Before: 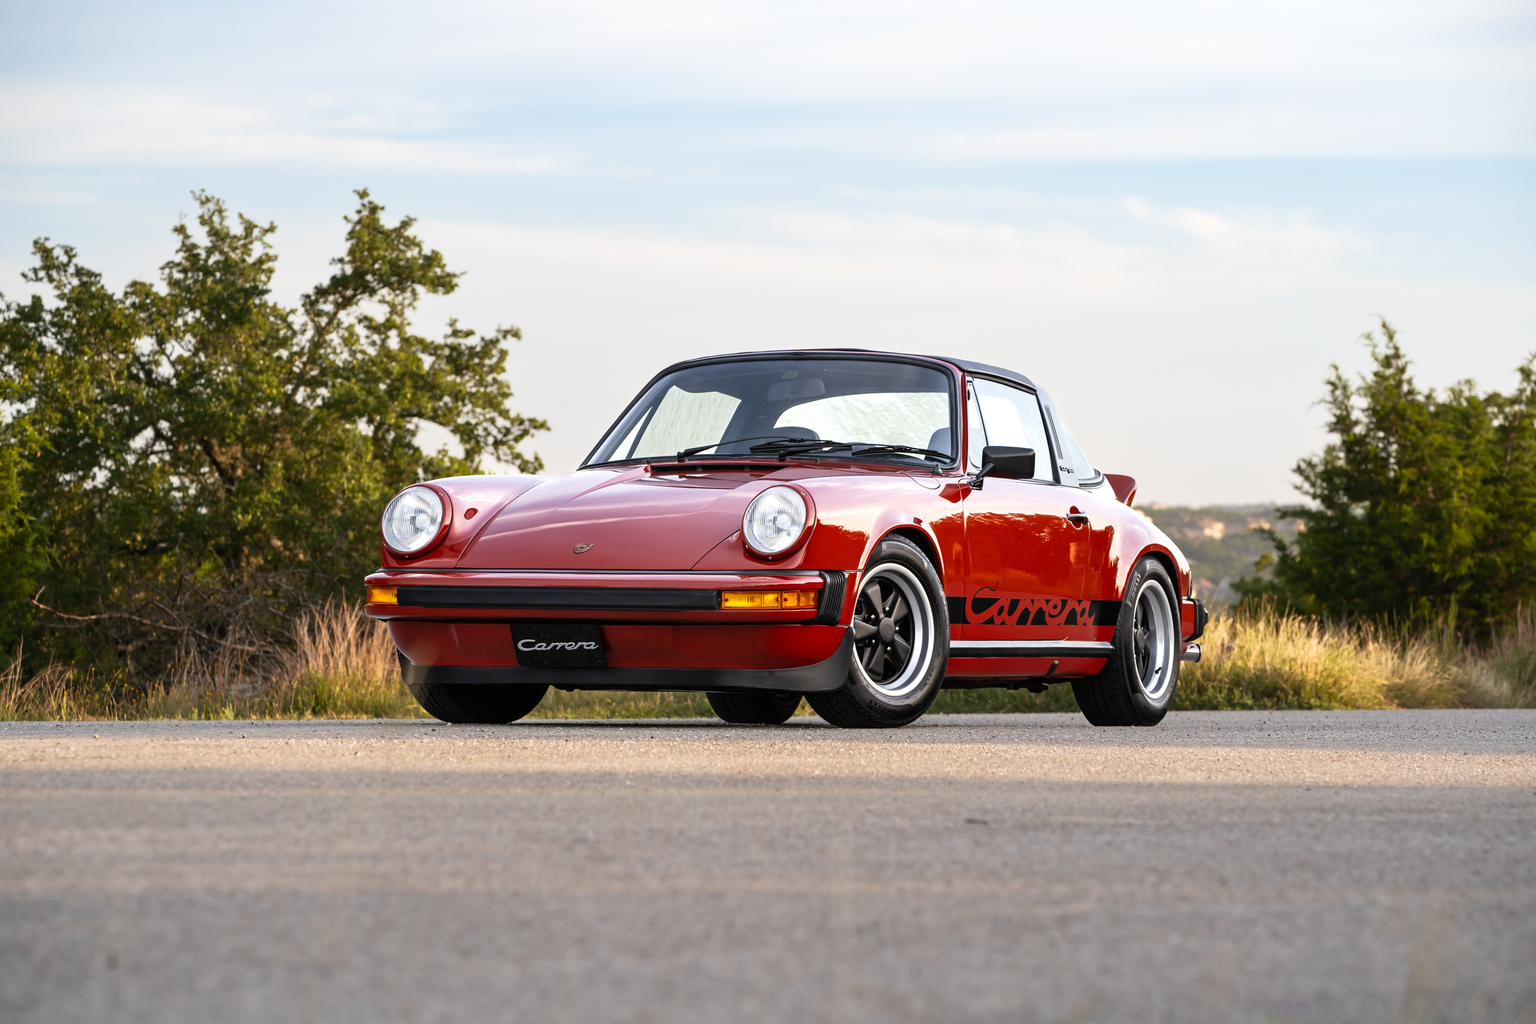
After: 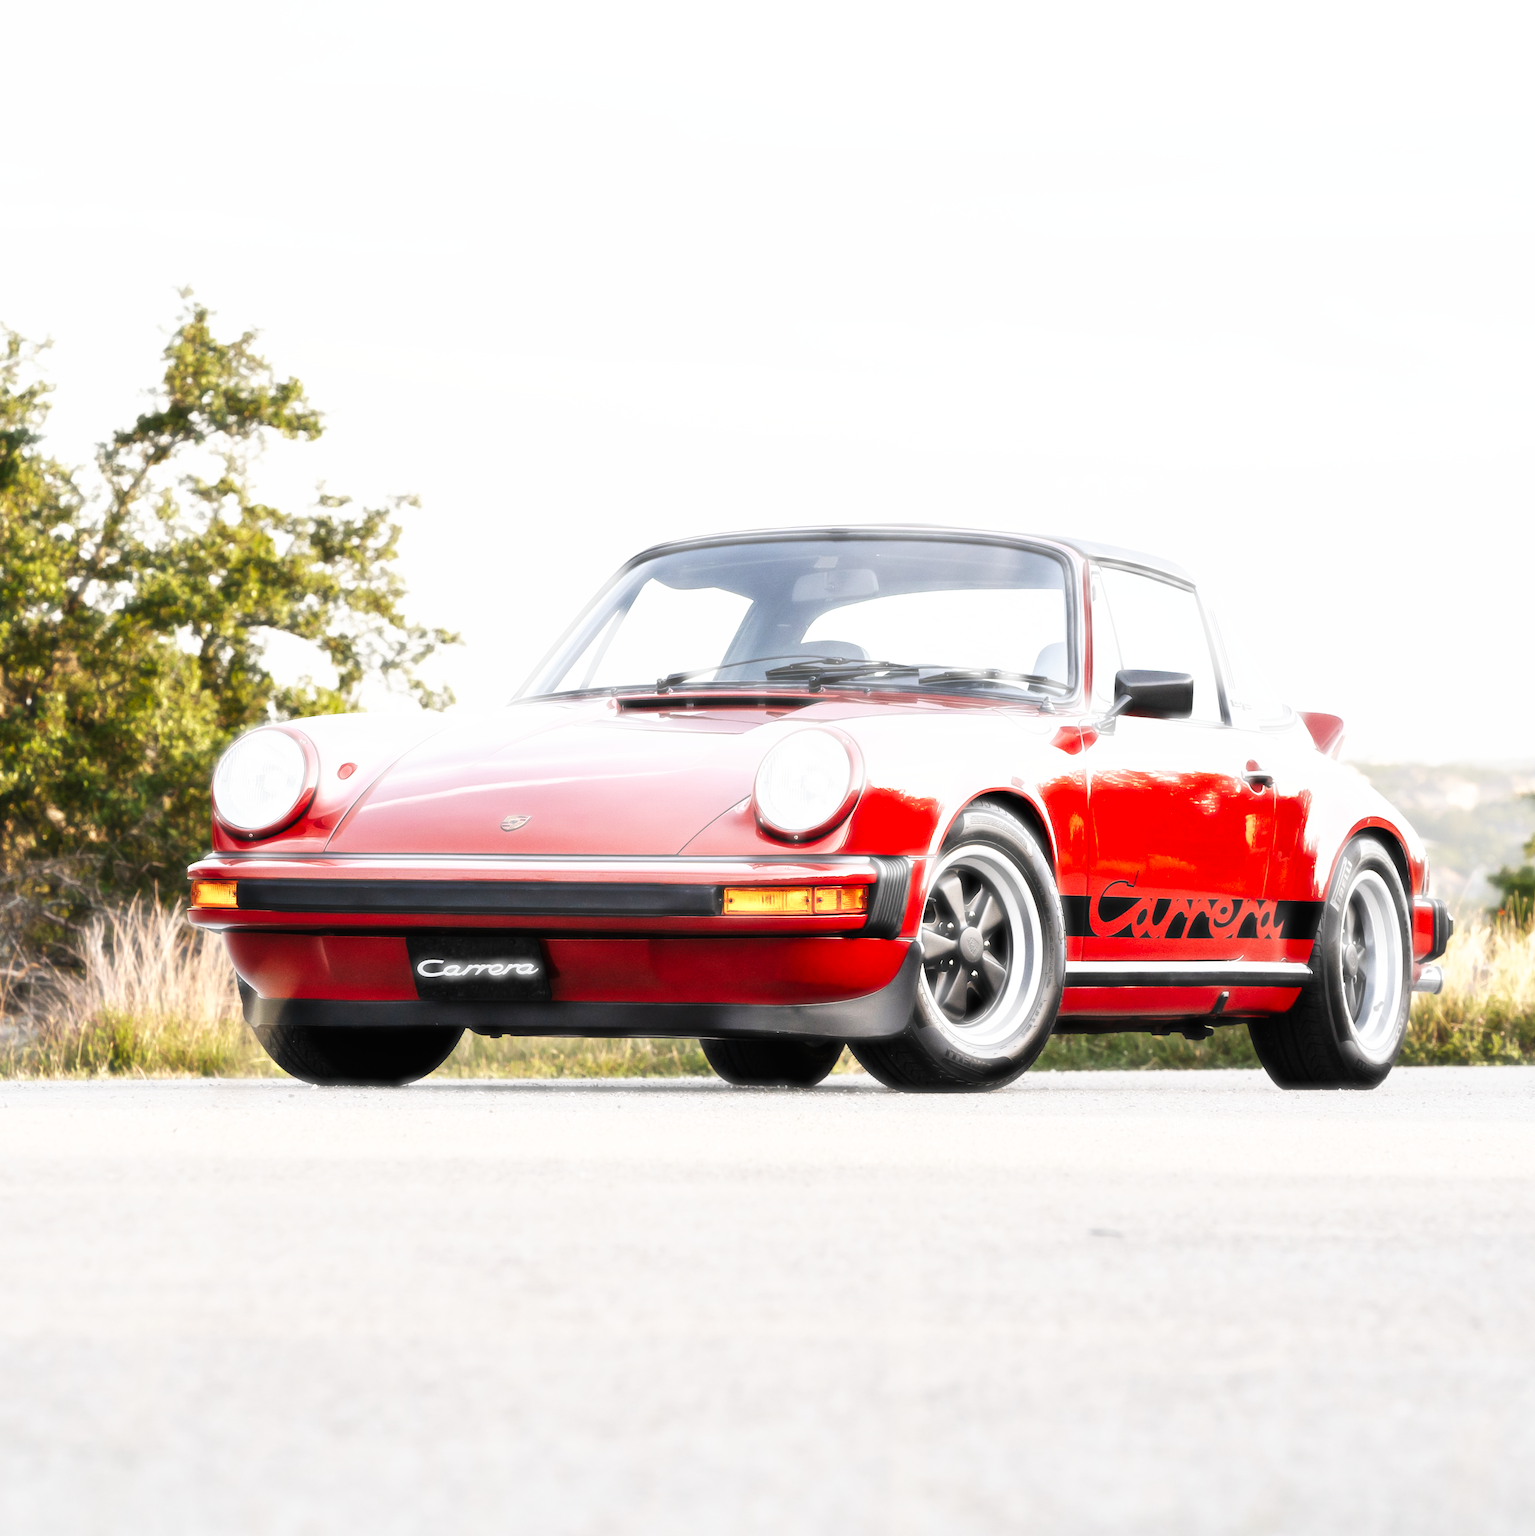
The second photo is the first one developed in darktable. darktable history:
crop and rotate: left 15.62%, right 17.746%
base curve: curves: ch0 [(0, 0) (0.007, 0.004) (0.027, 0.03) (0.046, 0.07) (0.207, 0.54) (0.442, 0.872) (0.673, 0.972) (1, 1)], preserve colors none
haze removal: strength -0.9, distance 0.224, adaptive false
